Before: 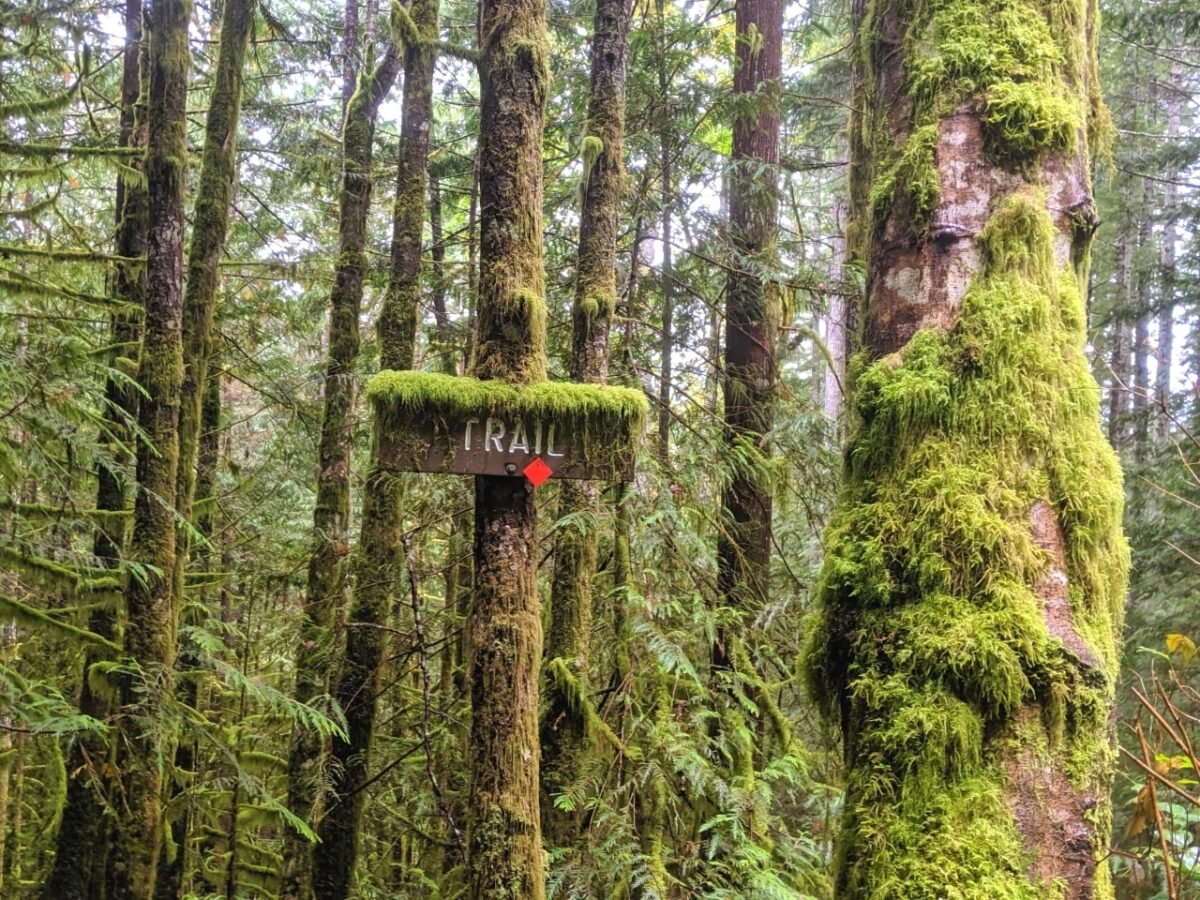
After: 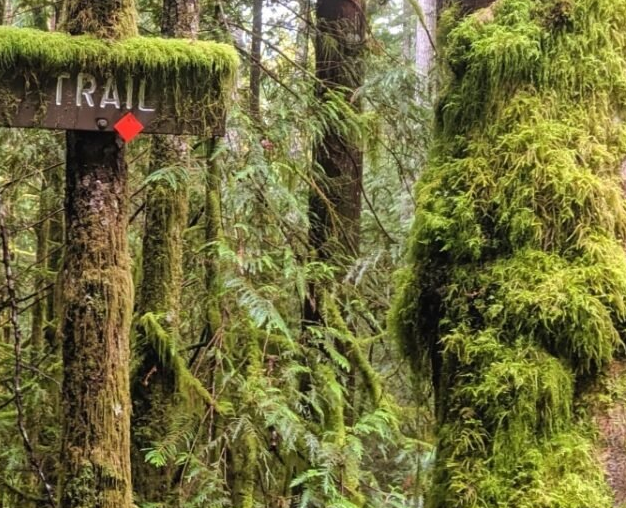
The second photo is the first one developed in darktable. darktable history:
crop: left 34.138%, top 38.387%, right 13.686%, bottom 5.127%
